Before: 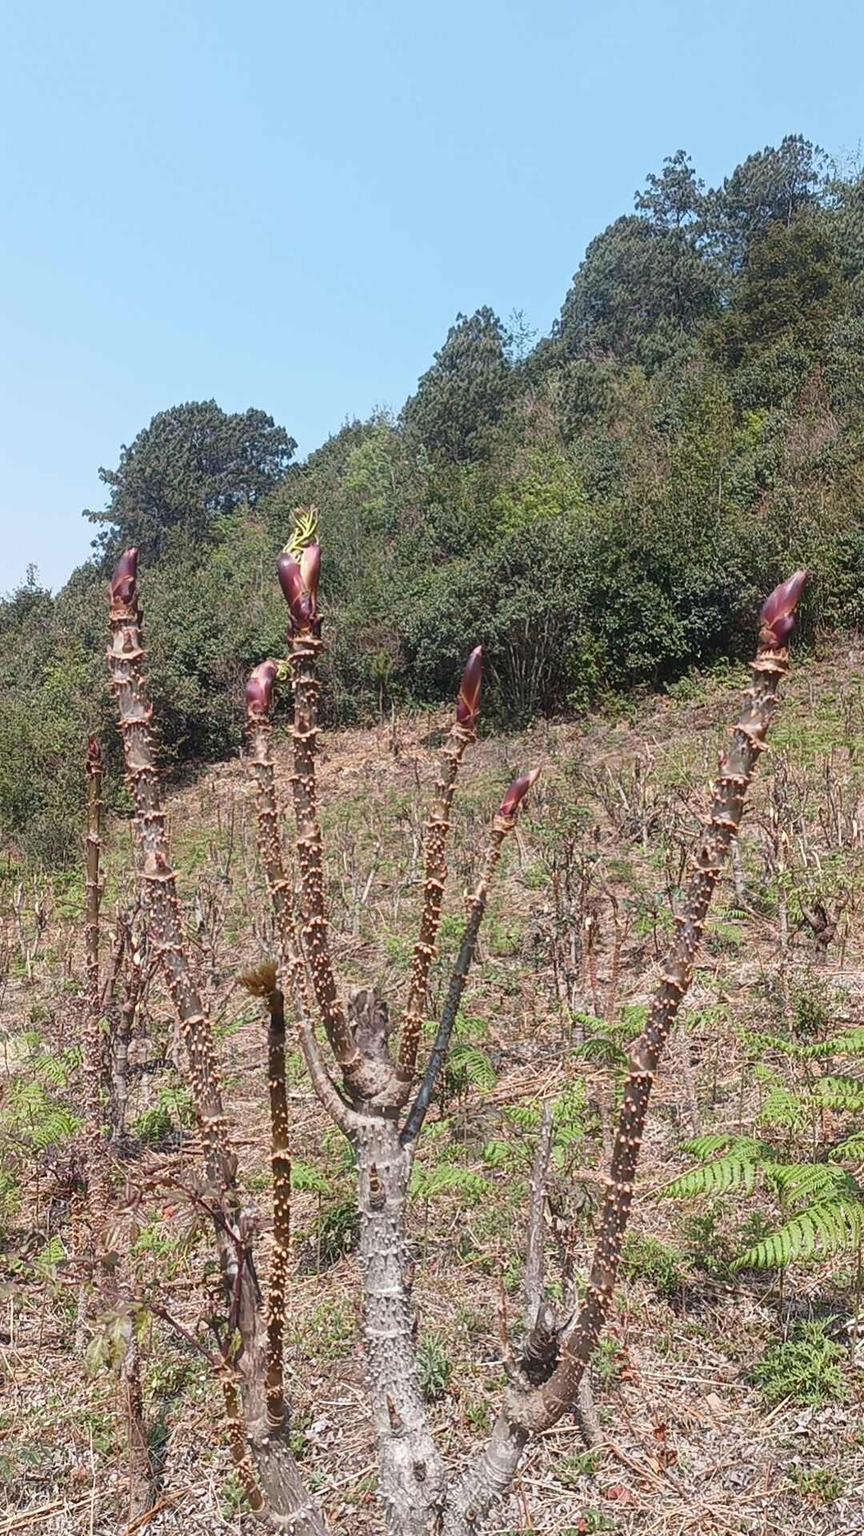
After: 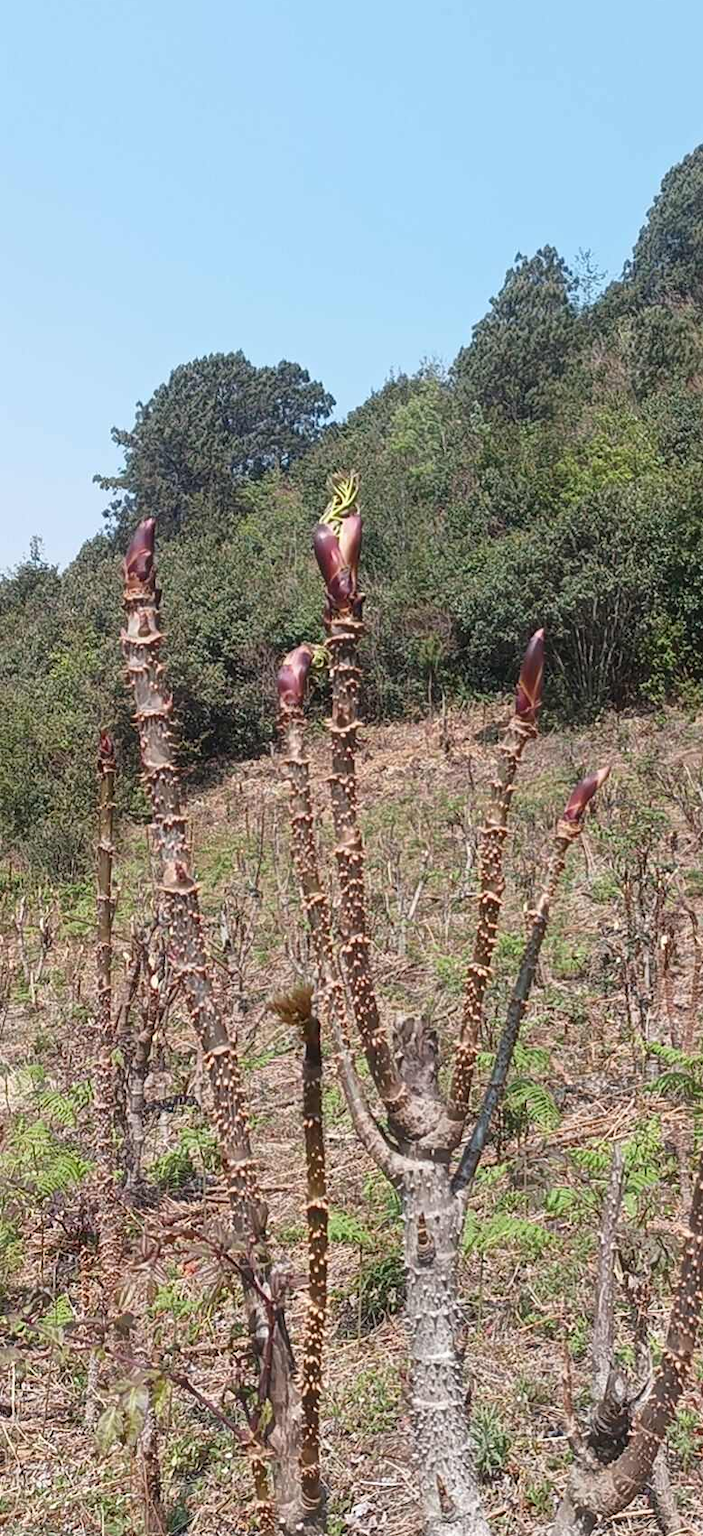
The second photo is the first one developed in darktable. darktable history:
crop: top 5.794%, right 27.866%, bottom 5.601%
